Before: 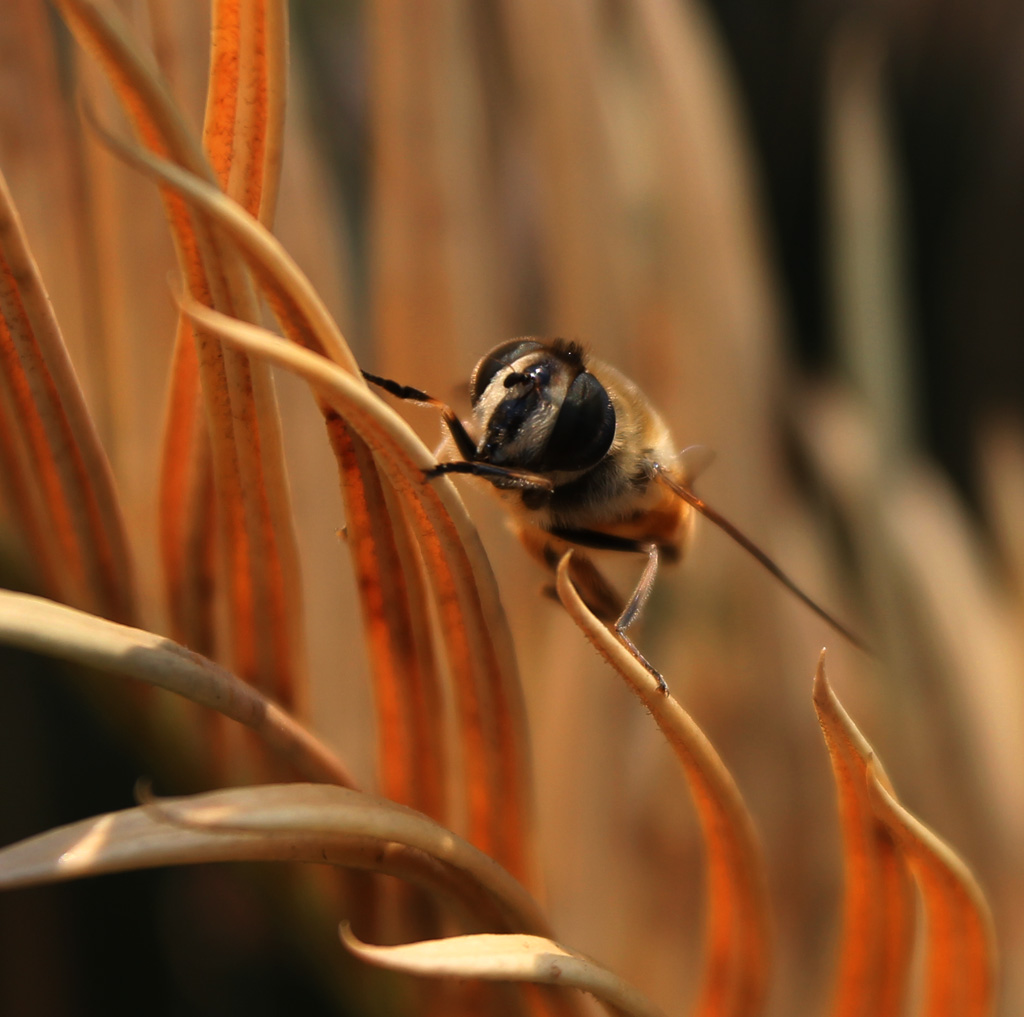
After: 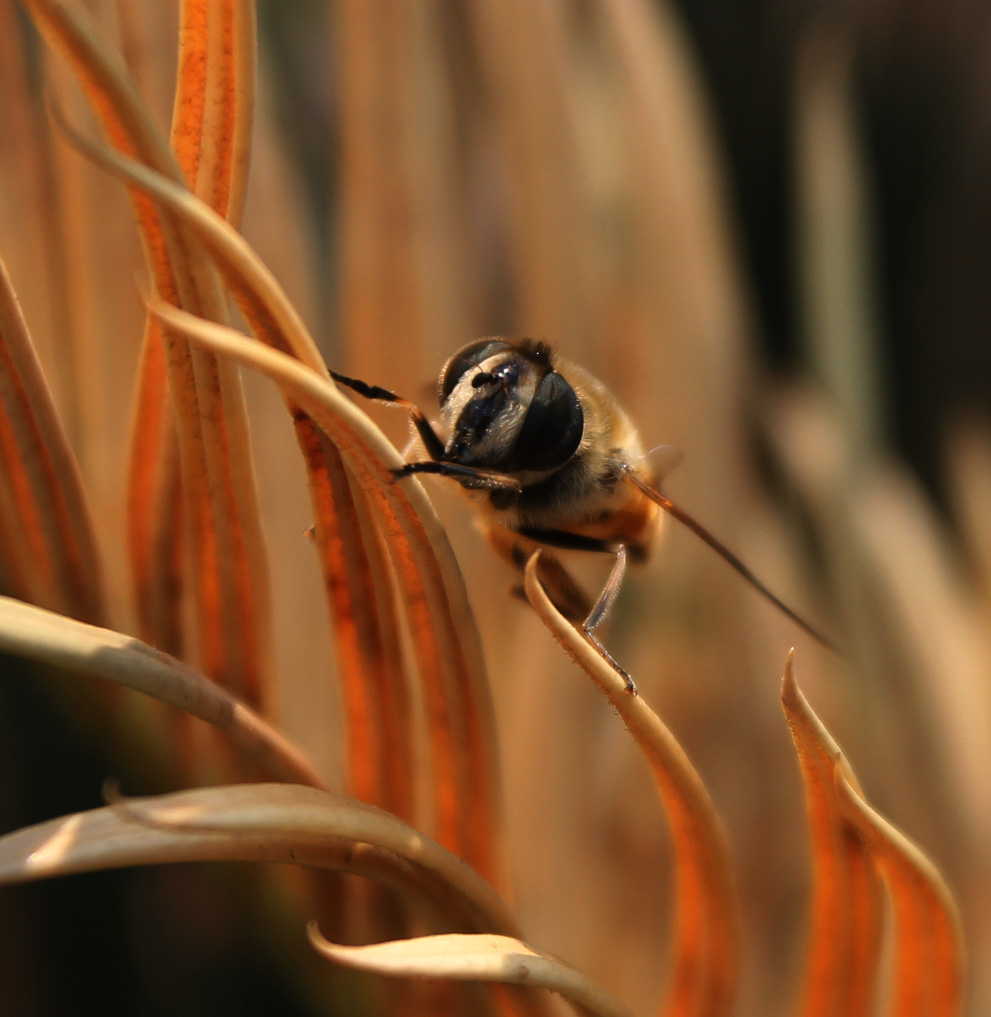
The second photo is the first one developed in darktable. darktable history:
crop and rotate: left 3.218%
